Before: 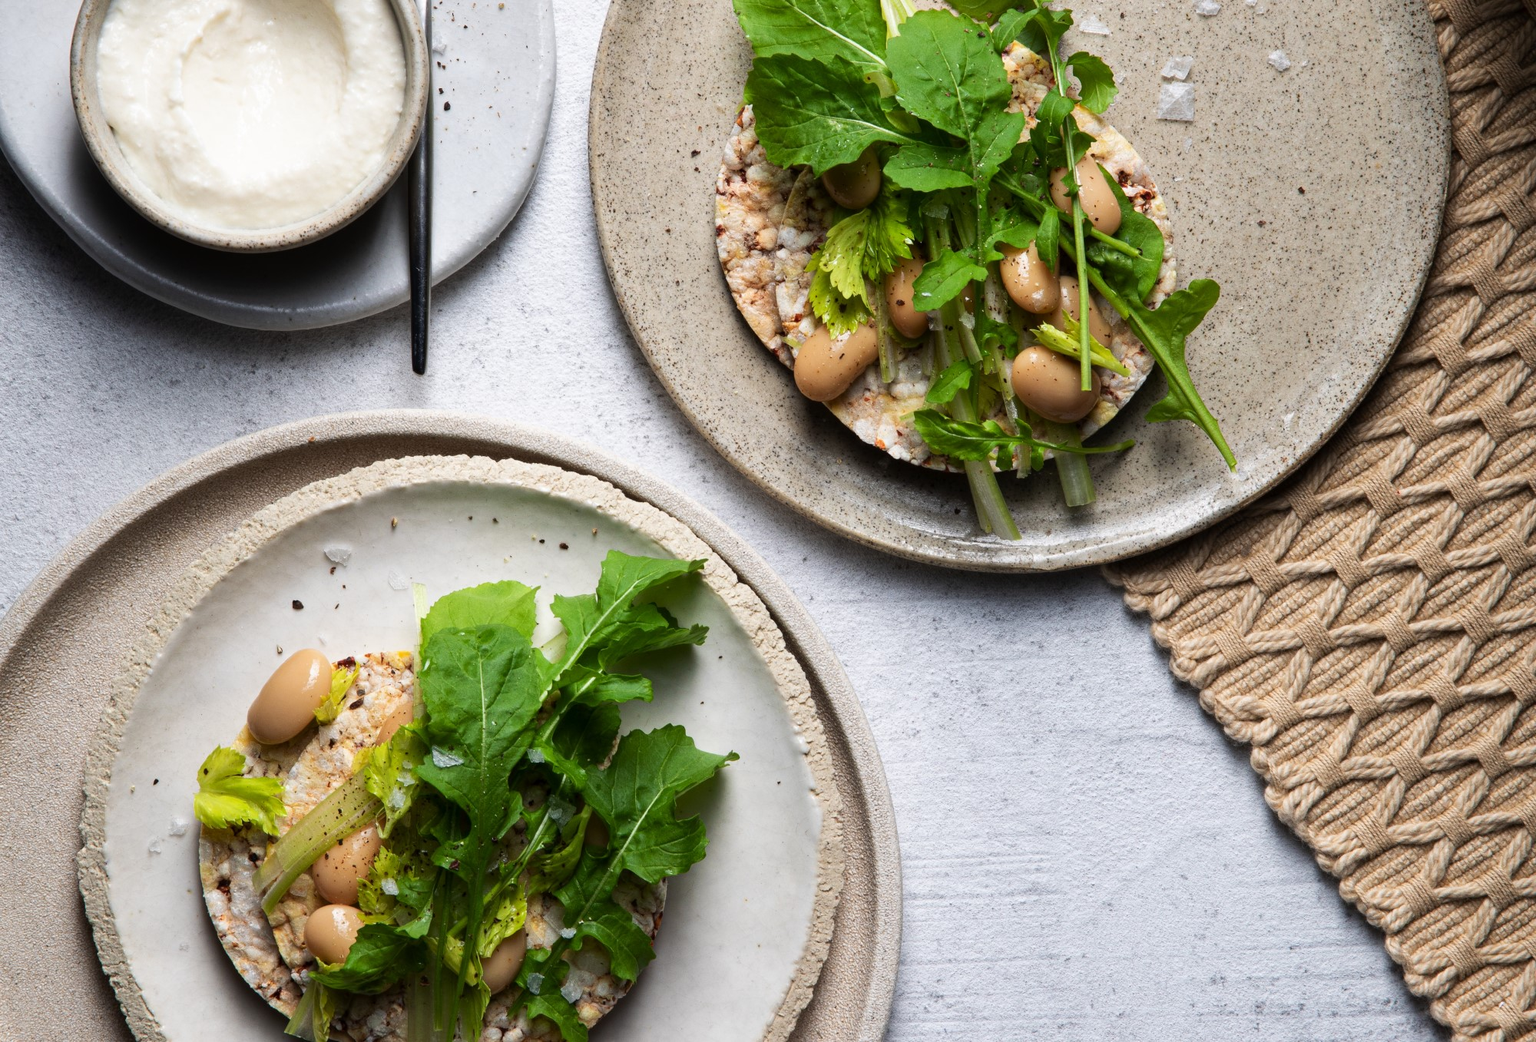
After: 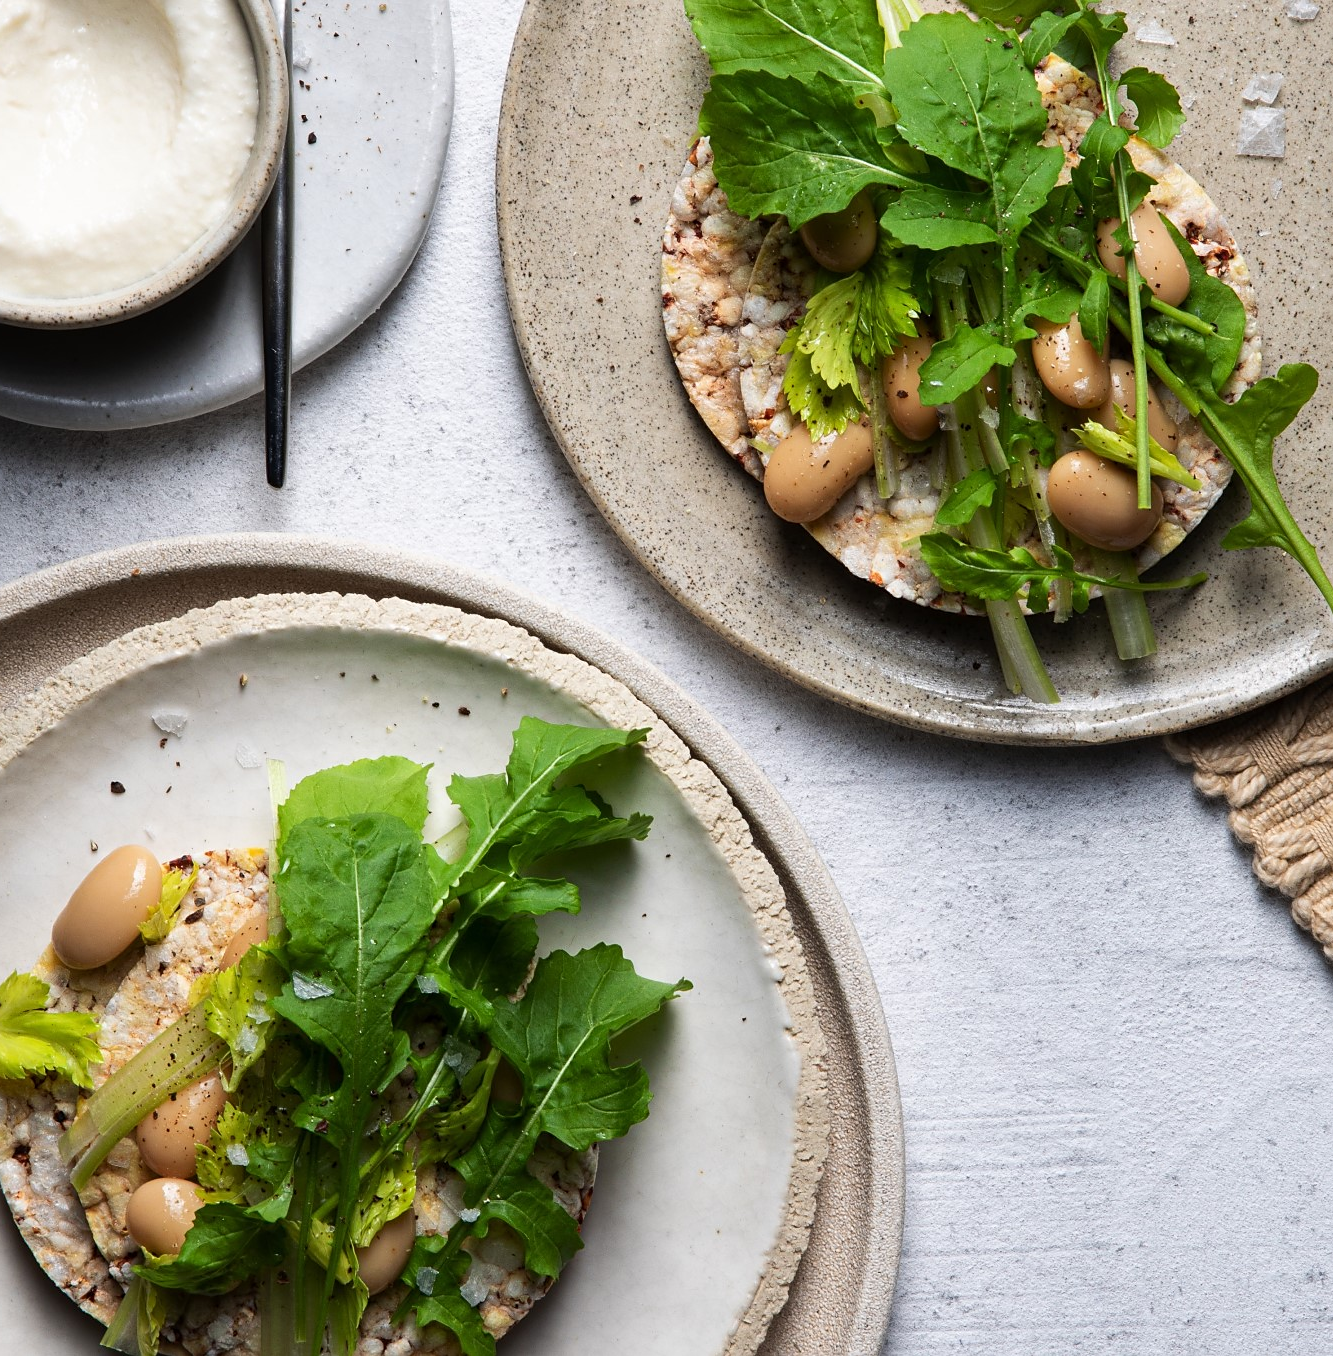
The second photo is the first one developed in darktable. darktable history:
white balance: emerald 1
sharpen: radius 1.559, amount 0.373, threshold 1.271
crop and rotate: left 13.537%, right 19.796%
